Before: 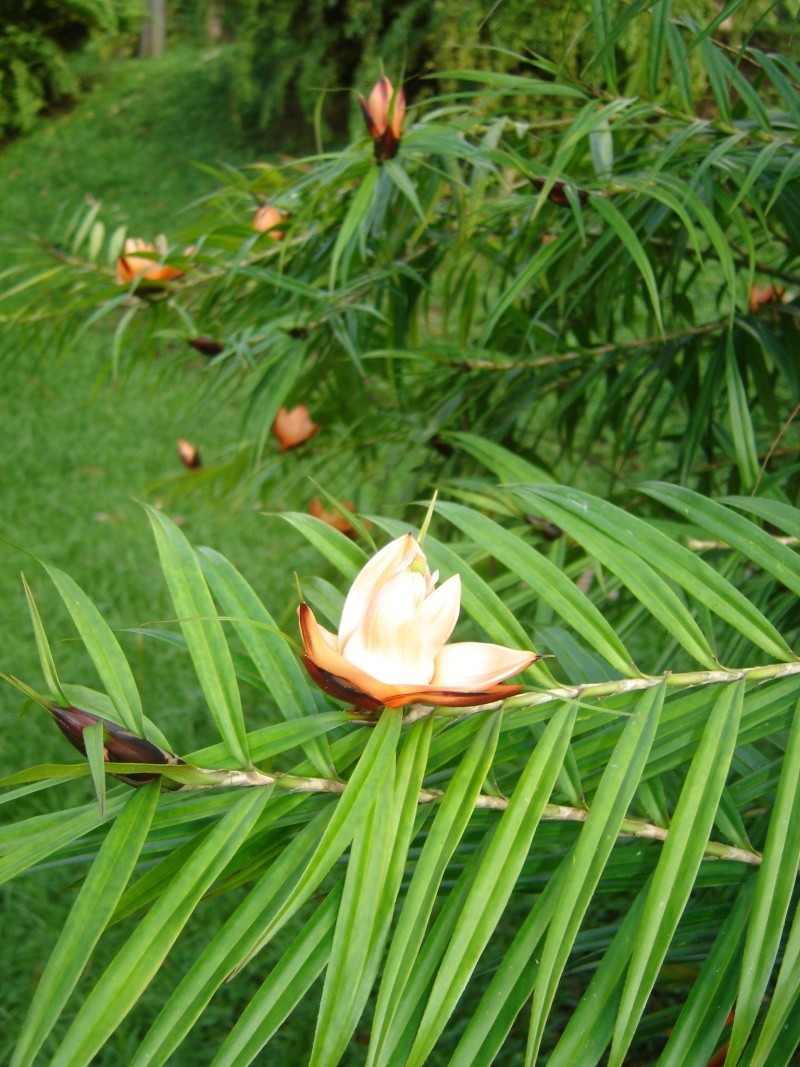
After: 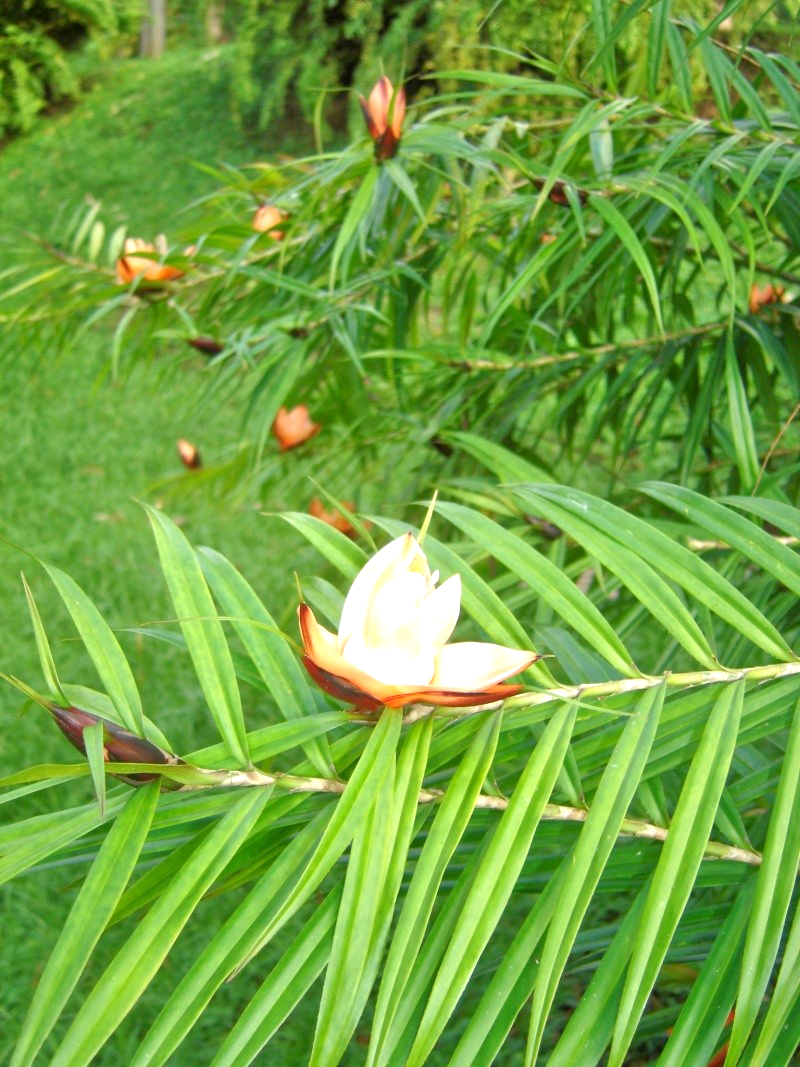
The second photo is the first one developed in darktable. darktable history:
exposure: black level correction 0.001, exposure 0.499 EV, compensate exposure bias true, compensate highlight preservation false
tone equalizer: -7 EV 0.14 EV, -6 EV 0.586 EV, -5 EV 1.14 EV, -4 EV 1.33 EV, -3 EV 1.16 EV, -2 EV 0.6 EV, -1 EV 0.16 EV
